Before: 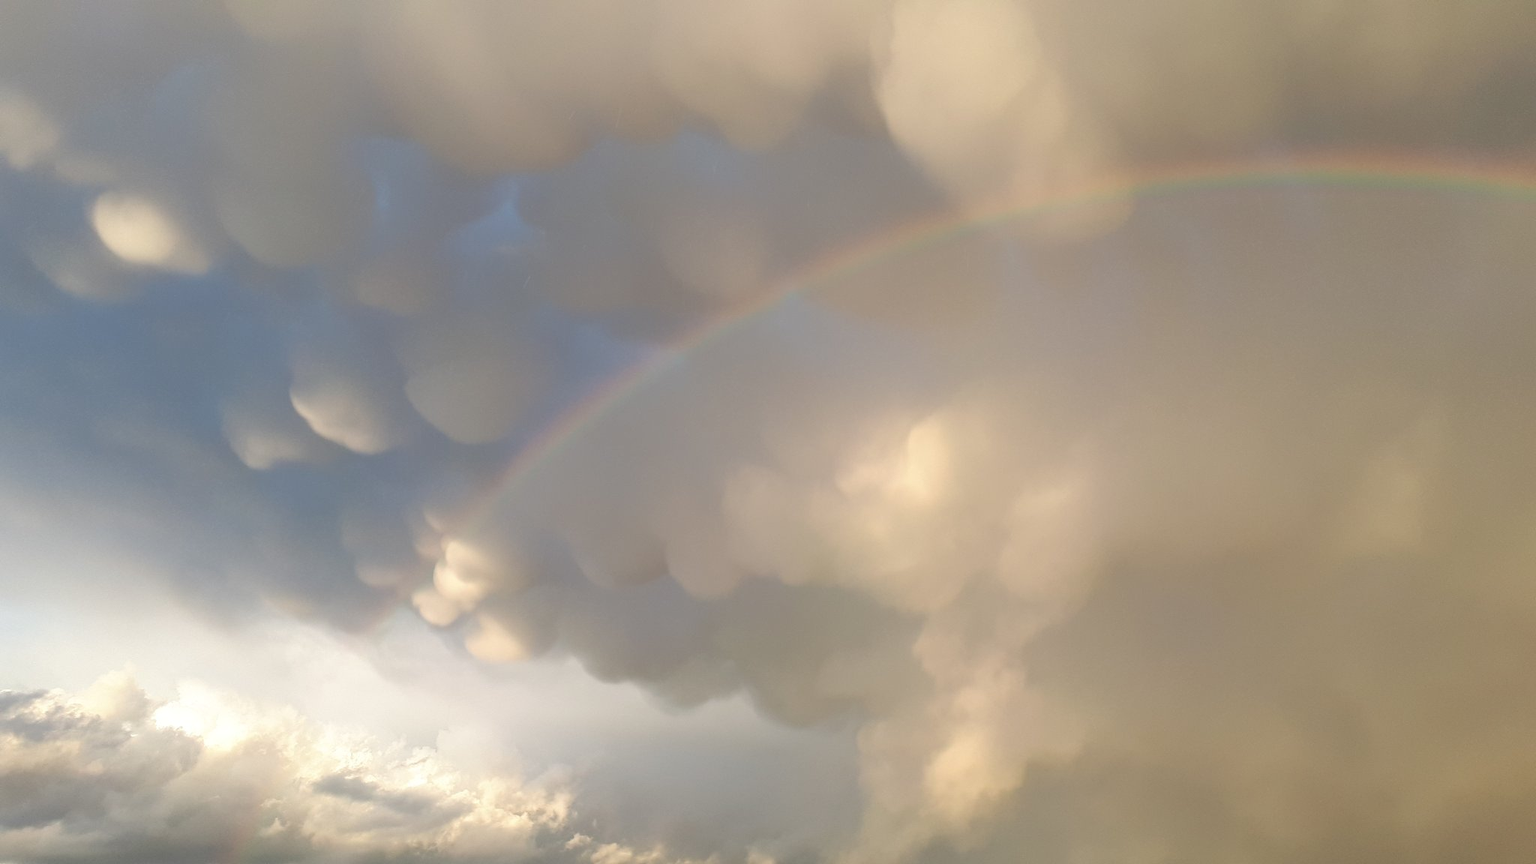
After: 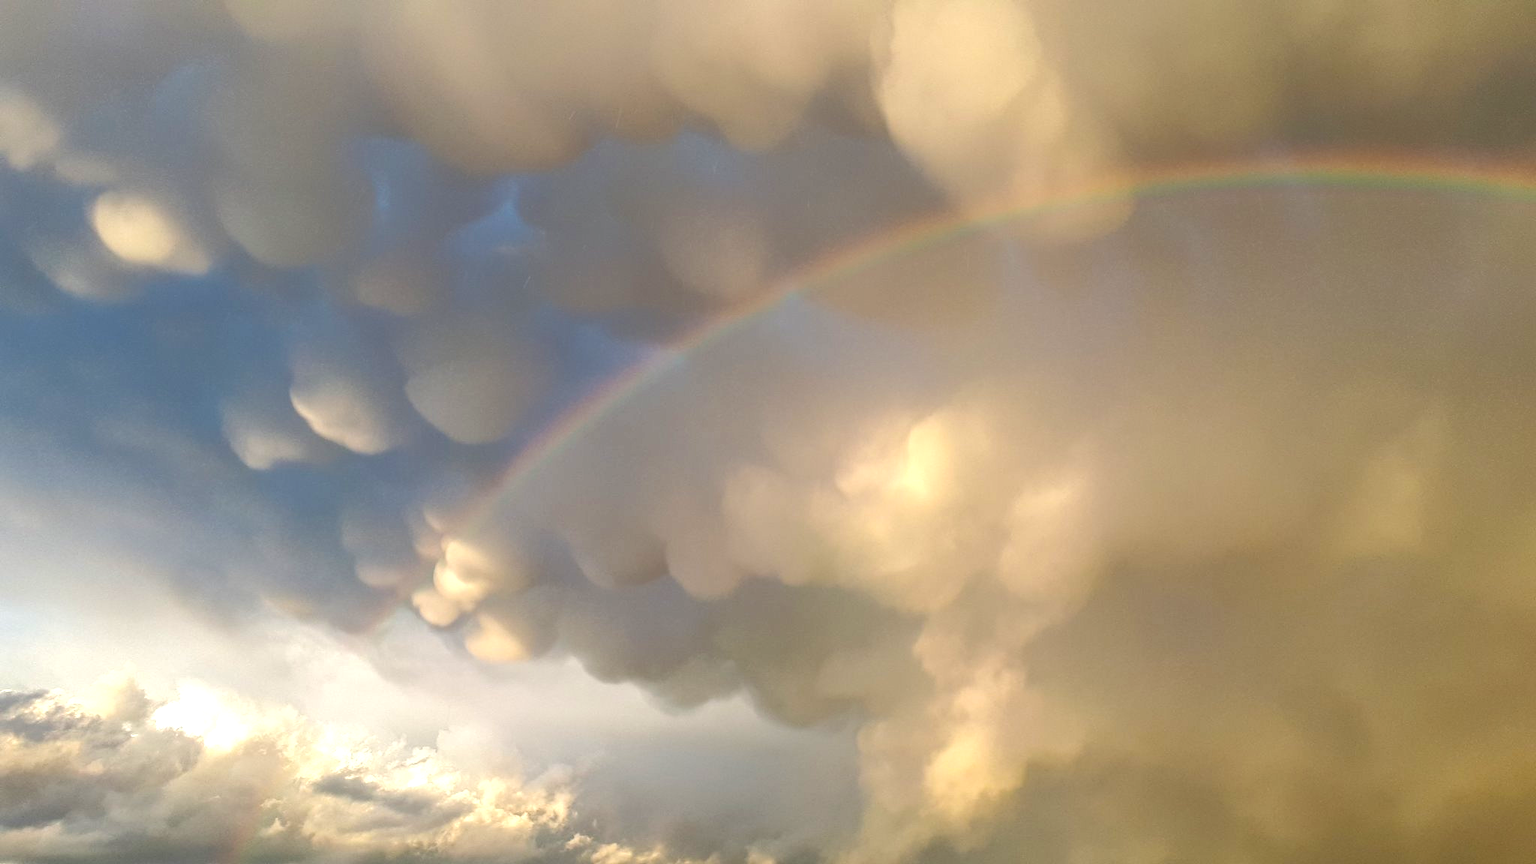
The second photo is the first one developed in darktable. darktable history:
color balance rgb: shadows lift › chroma 0.807%, shadows lift › hue 113.76°, perceptual saturation grading › global saturation 42.169%, global vibrance 20%
local contrast: highlights 2%, shadows 3%, detail 199%, midtone range 0.251
